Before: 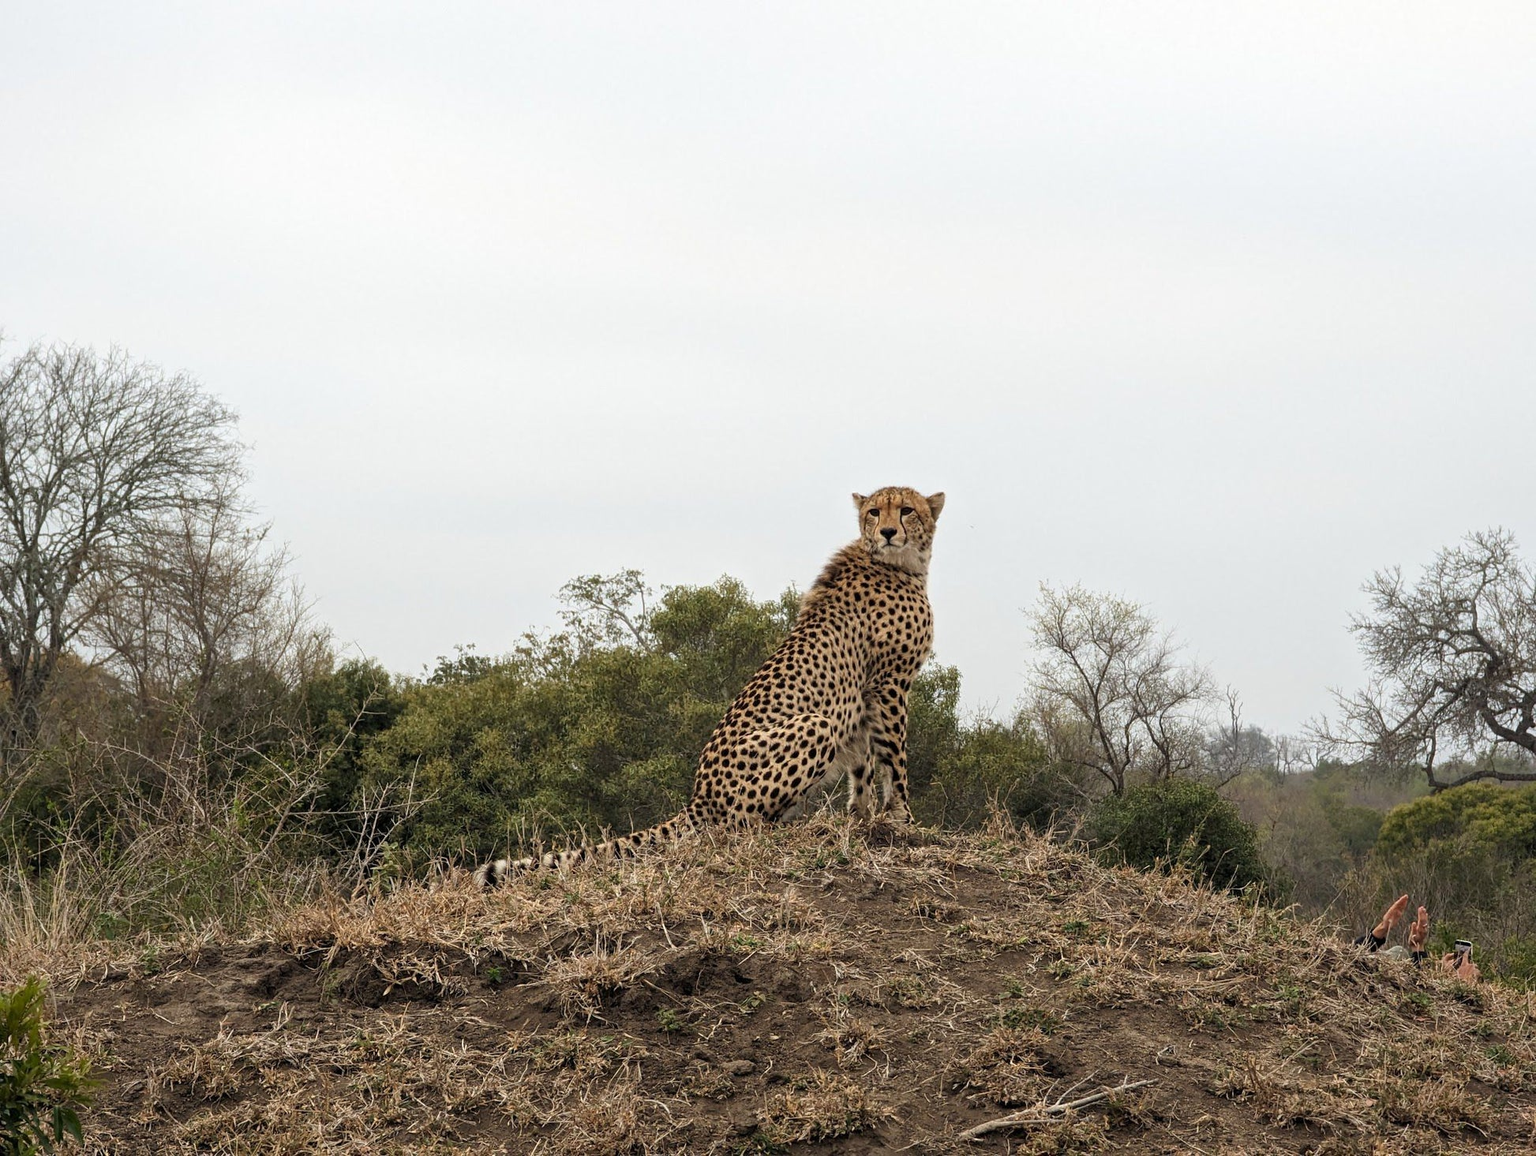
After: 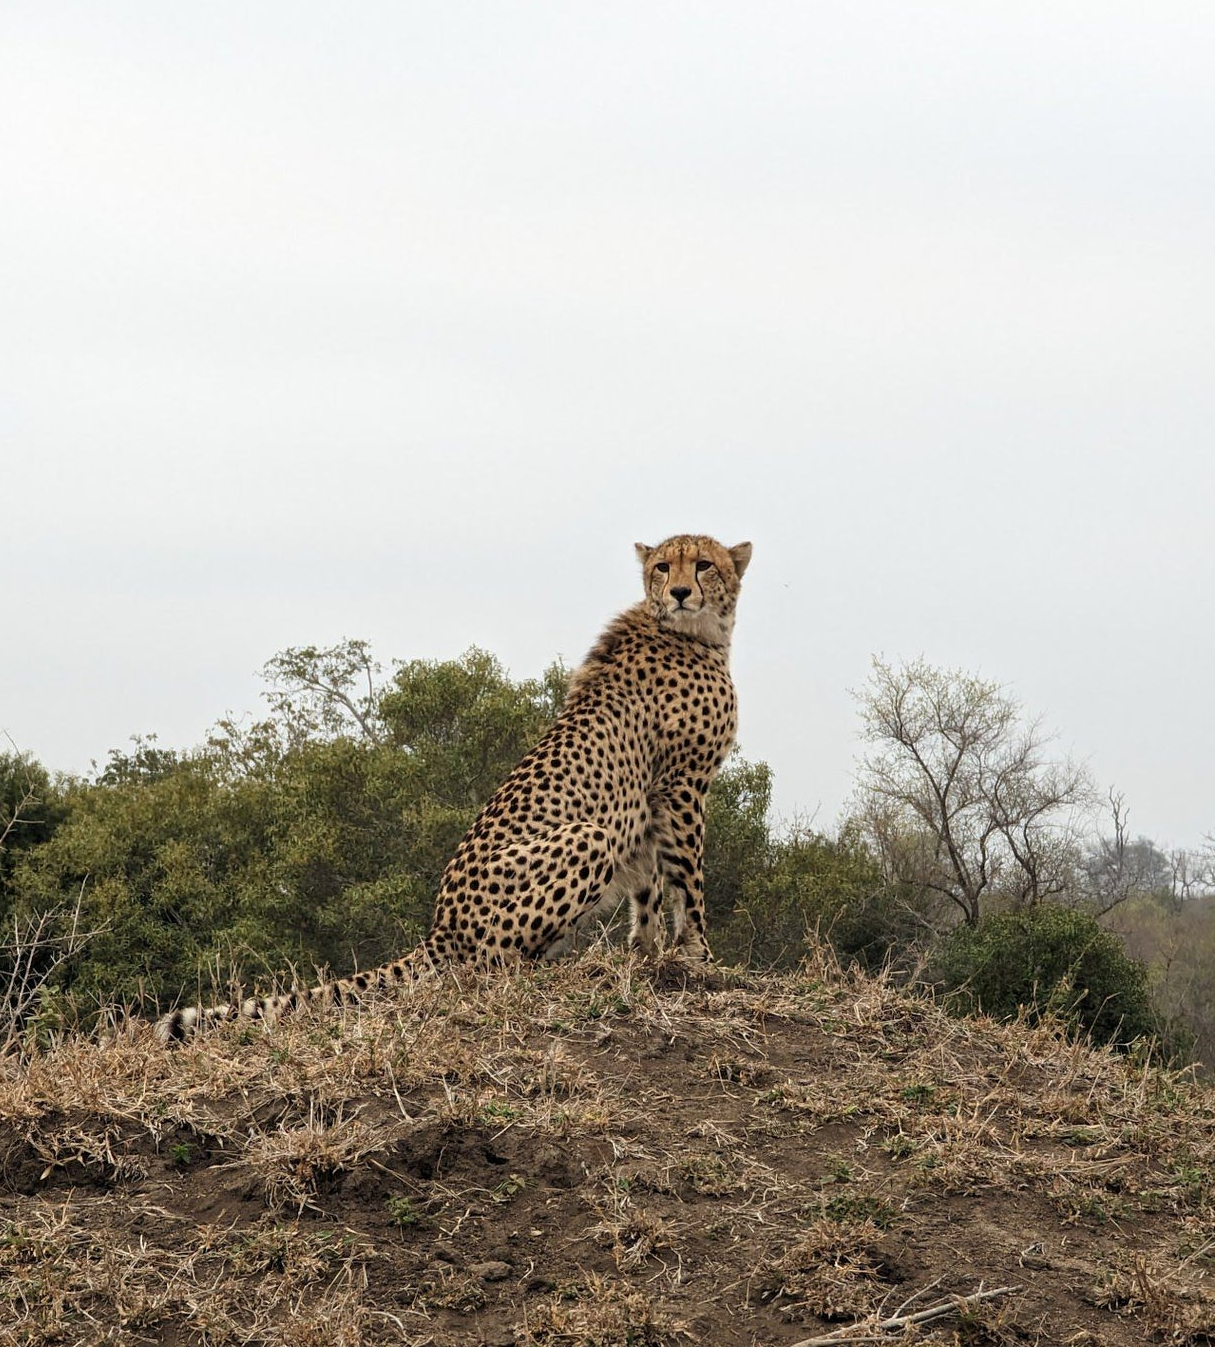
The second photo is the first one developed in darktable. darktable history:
crop and rotate: left 22.888%, top 5.647%, right 14.664%, bottom 2.365%
